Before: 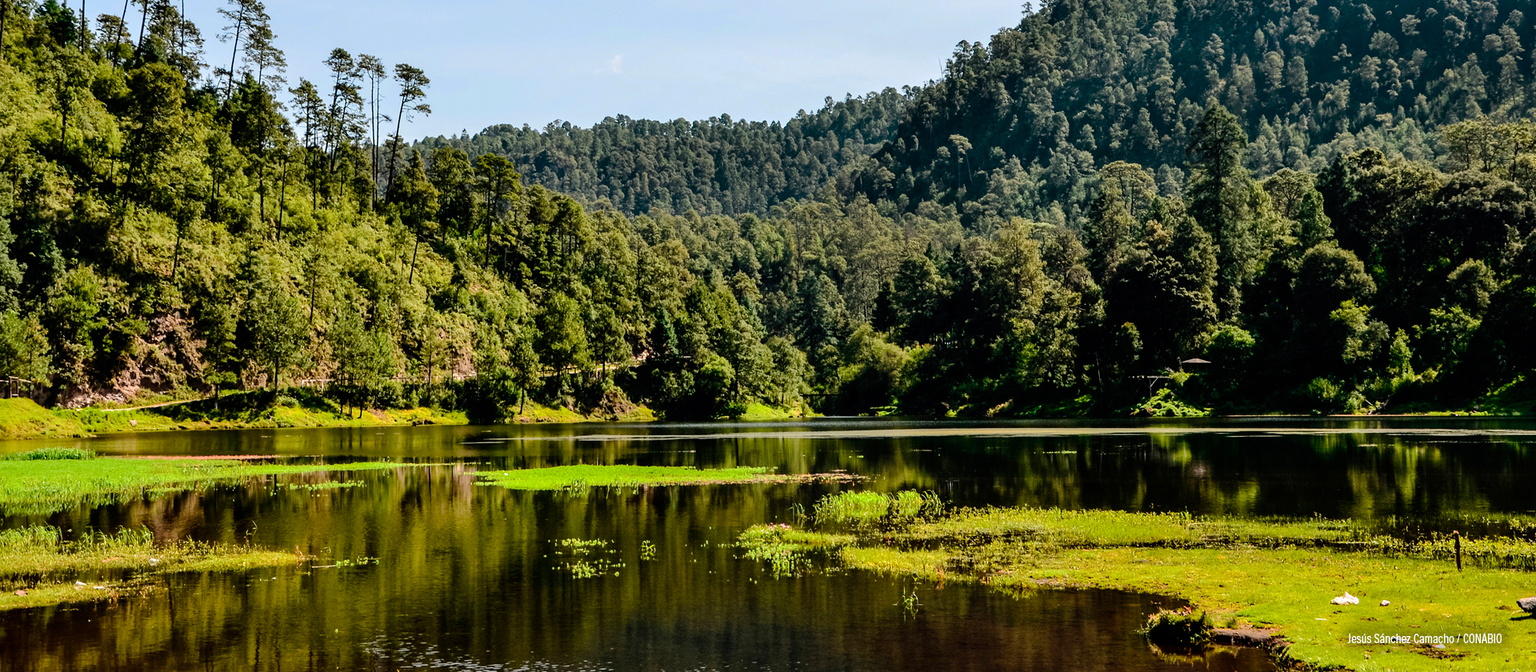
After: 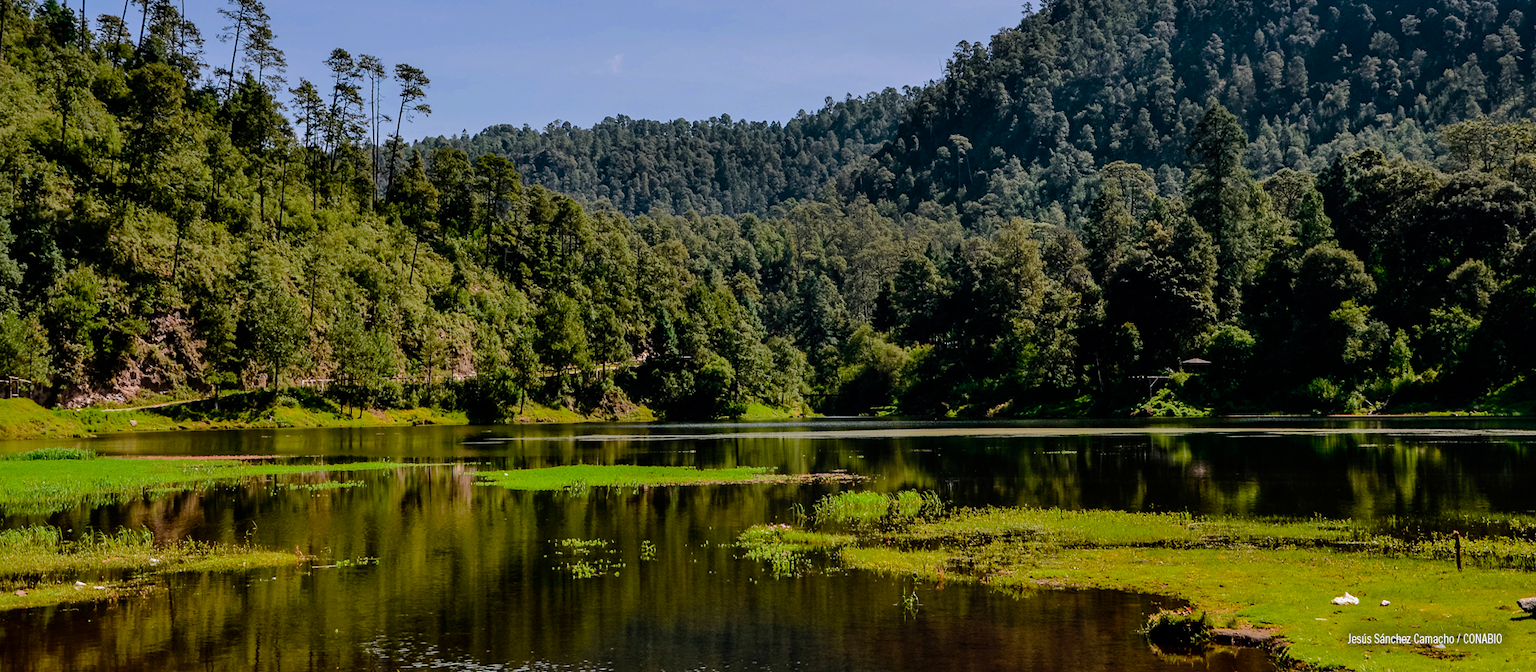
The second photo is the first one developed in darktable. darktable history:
color zones: curves: ch0 [(0, 0.425) (0.143, 0.422) (0.286, 0.42) (0.429, 0.419) (0.571, 0.419) (0.714, 0.42) (0.857, 0.422) (1, 0.425)]
graduated density: hue 238.83°, saturation 50%
